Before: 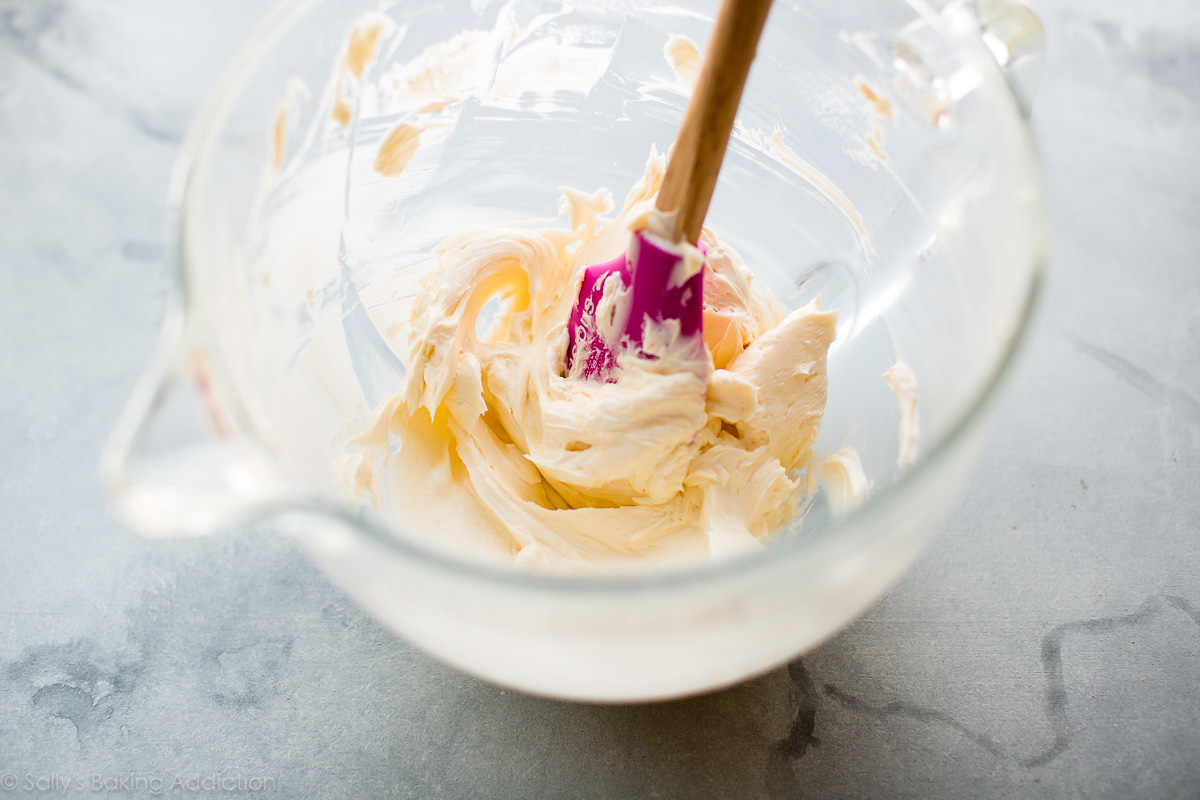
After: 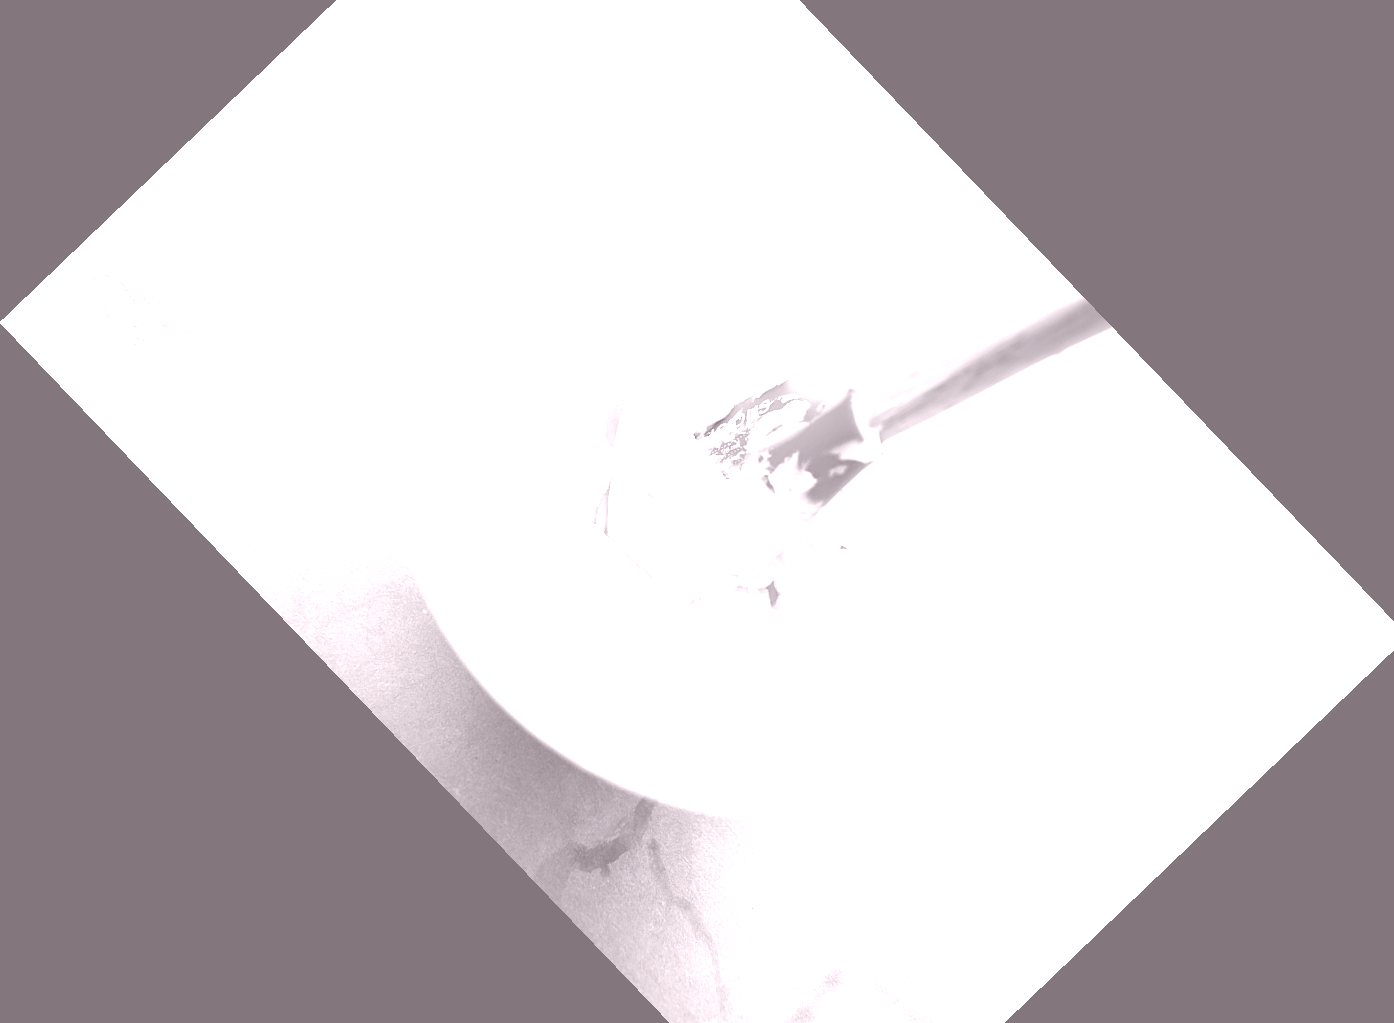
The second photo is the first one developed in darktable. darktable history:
crop and rotate: angle -46.26°, top 16.234%, right 0.912%, bottom 11.704%
colorize: hue 25.2°, saturation 83%, source mix 82%, lightness 79%, version 1
